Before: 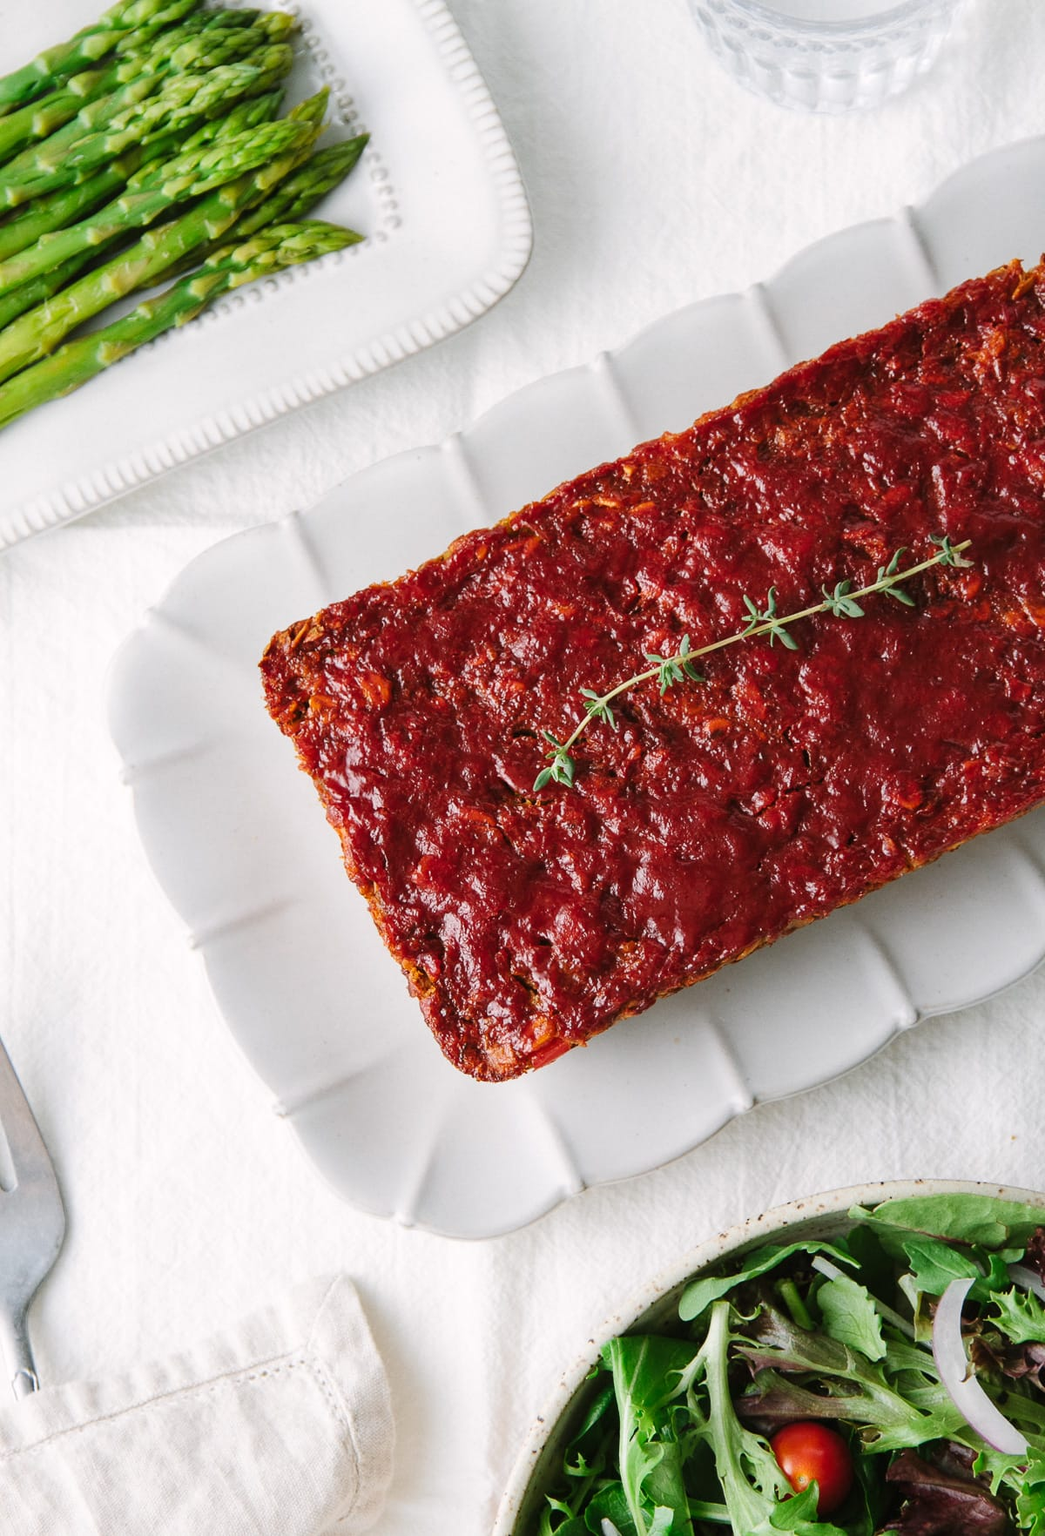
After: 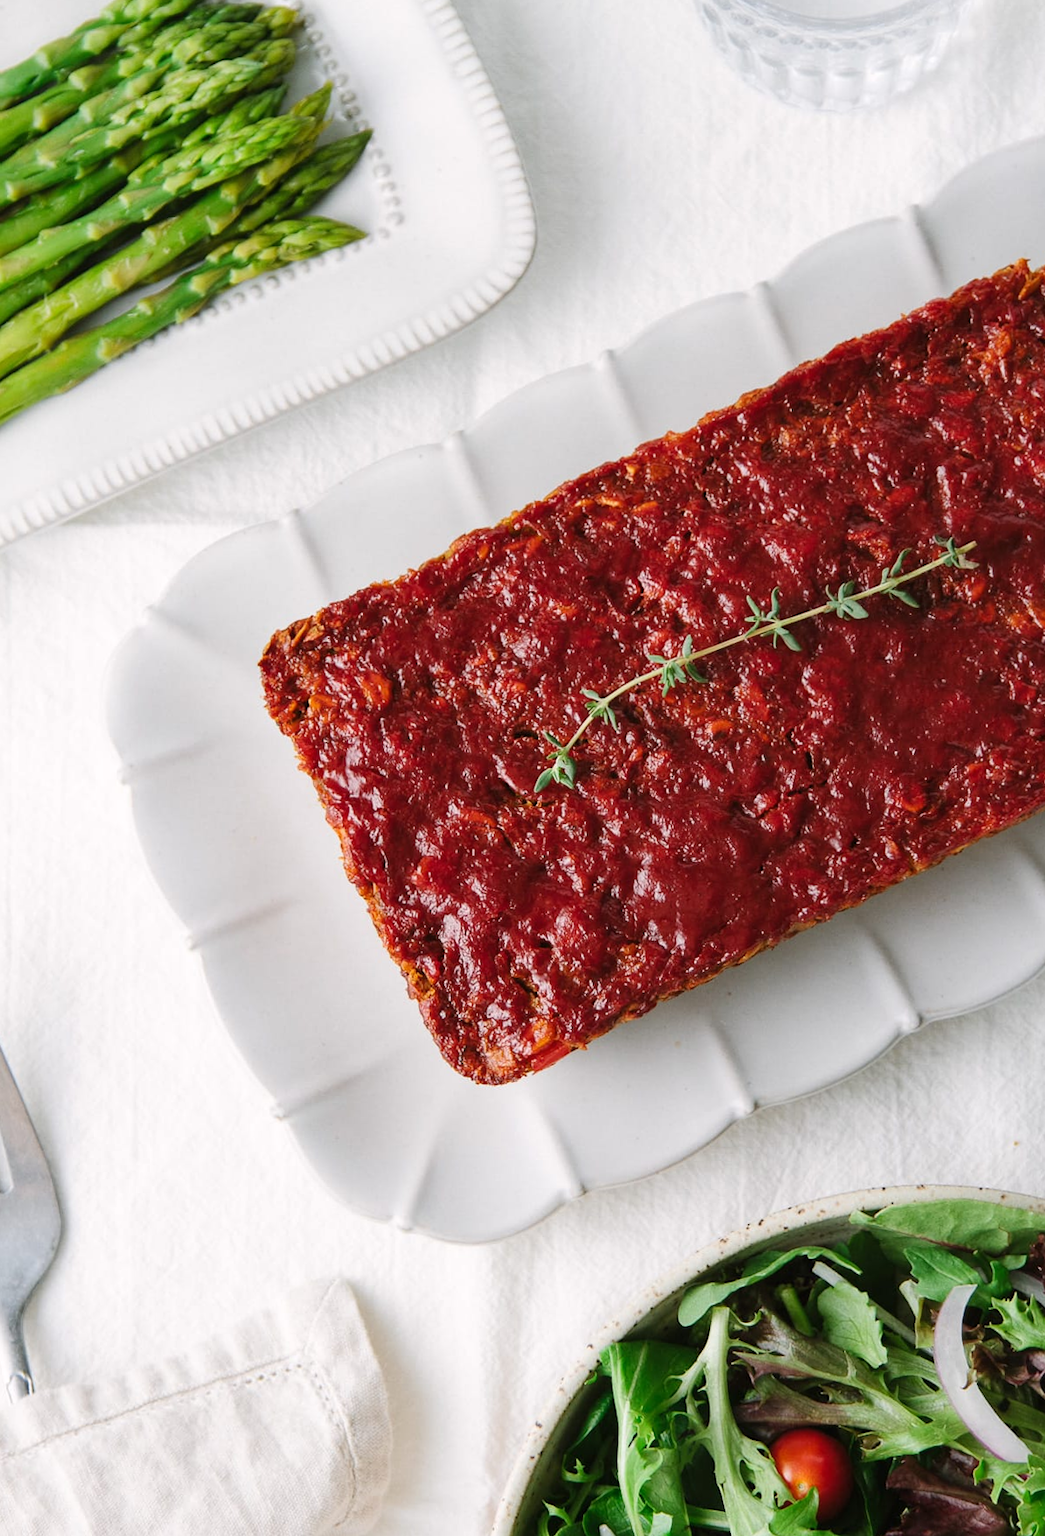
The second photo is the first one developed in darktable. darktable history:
crop and rotate: angle -0.256°
